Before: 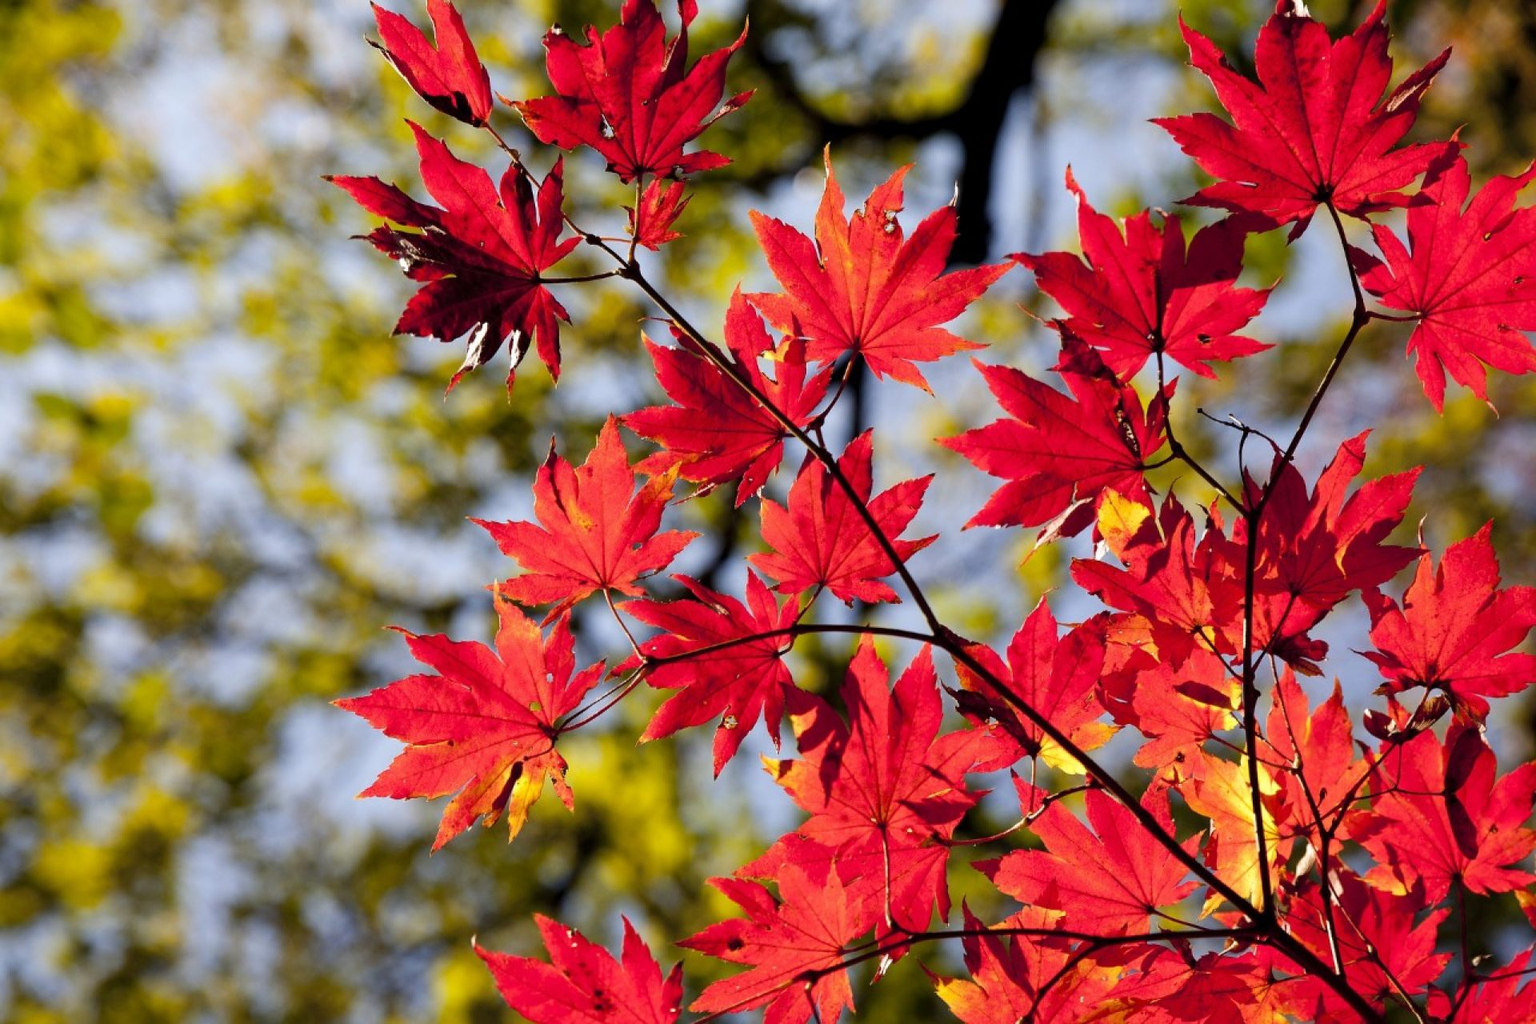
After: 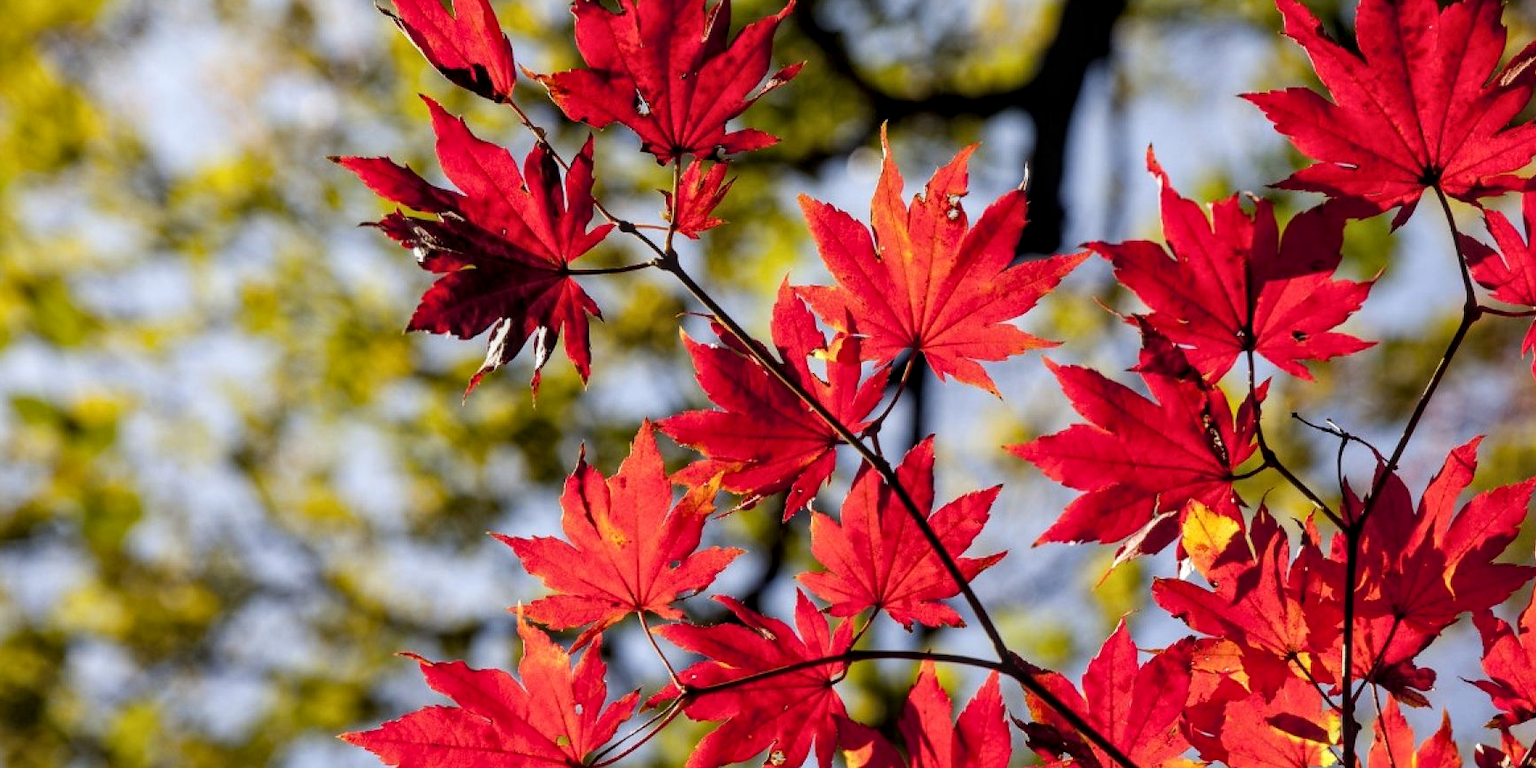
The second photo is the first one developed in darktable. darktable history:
crop: left 1.598%, top 3.354%, right 7.552%, bottom 28.433%
local contrast: on, module defaults
